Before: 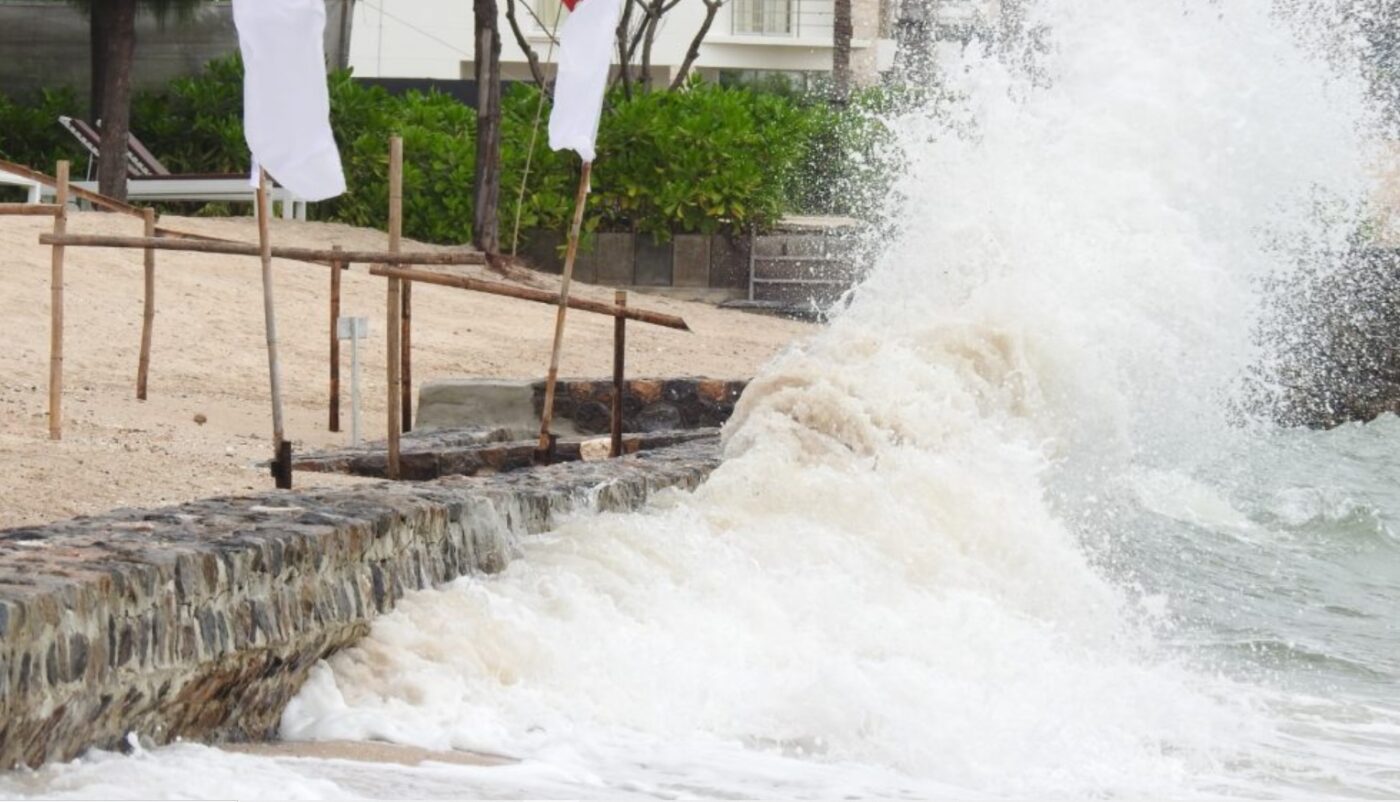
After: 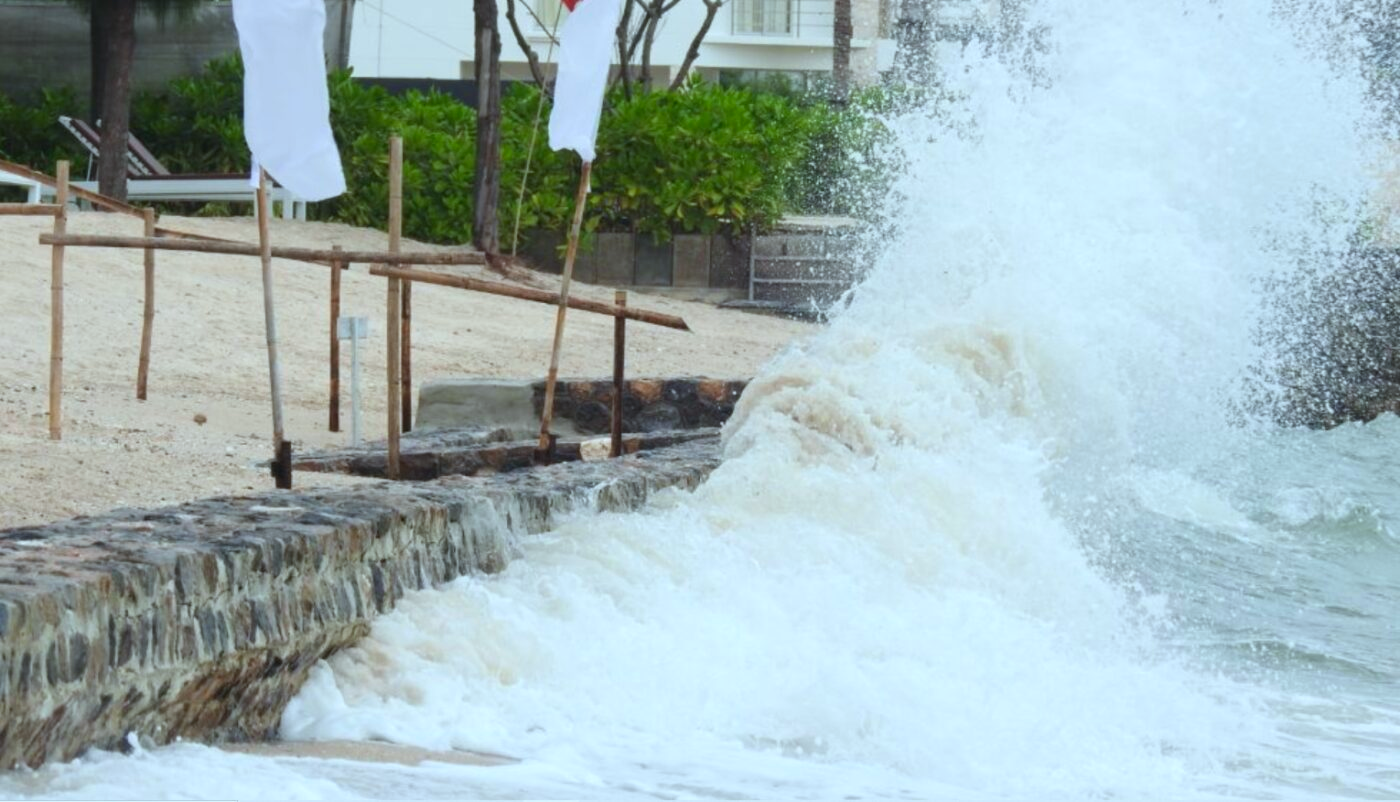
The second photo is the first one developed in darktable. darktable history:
color calibration: output R [0.994, 0.059, -0.119, 0], output G [-0.036, 1.09, -0.119, 0], output B [0.078, -0.108, 0.961, 0], illuminant F (fluorescent), F source F9 (Cool White Deluxe 4150 K) – high CRI, x 0.374, y 0.373, temperature 4150.12 K
